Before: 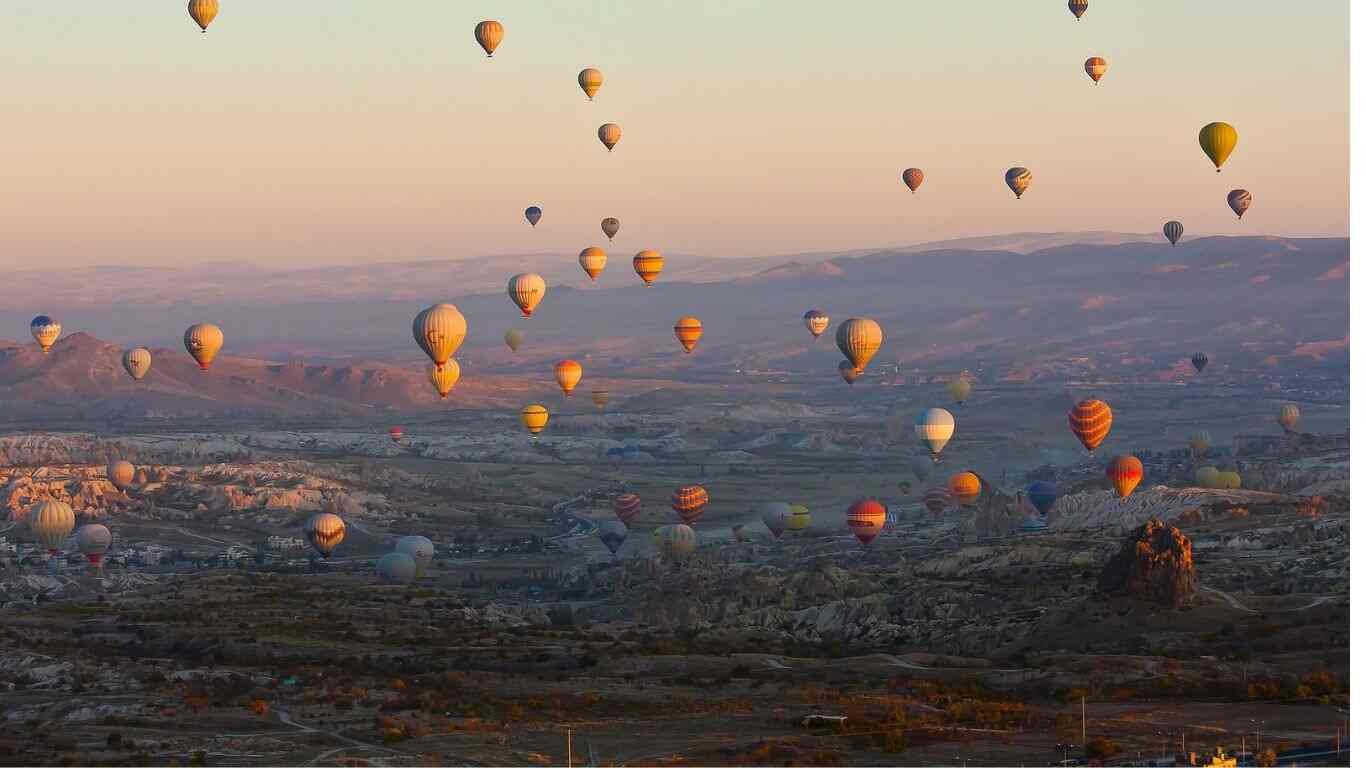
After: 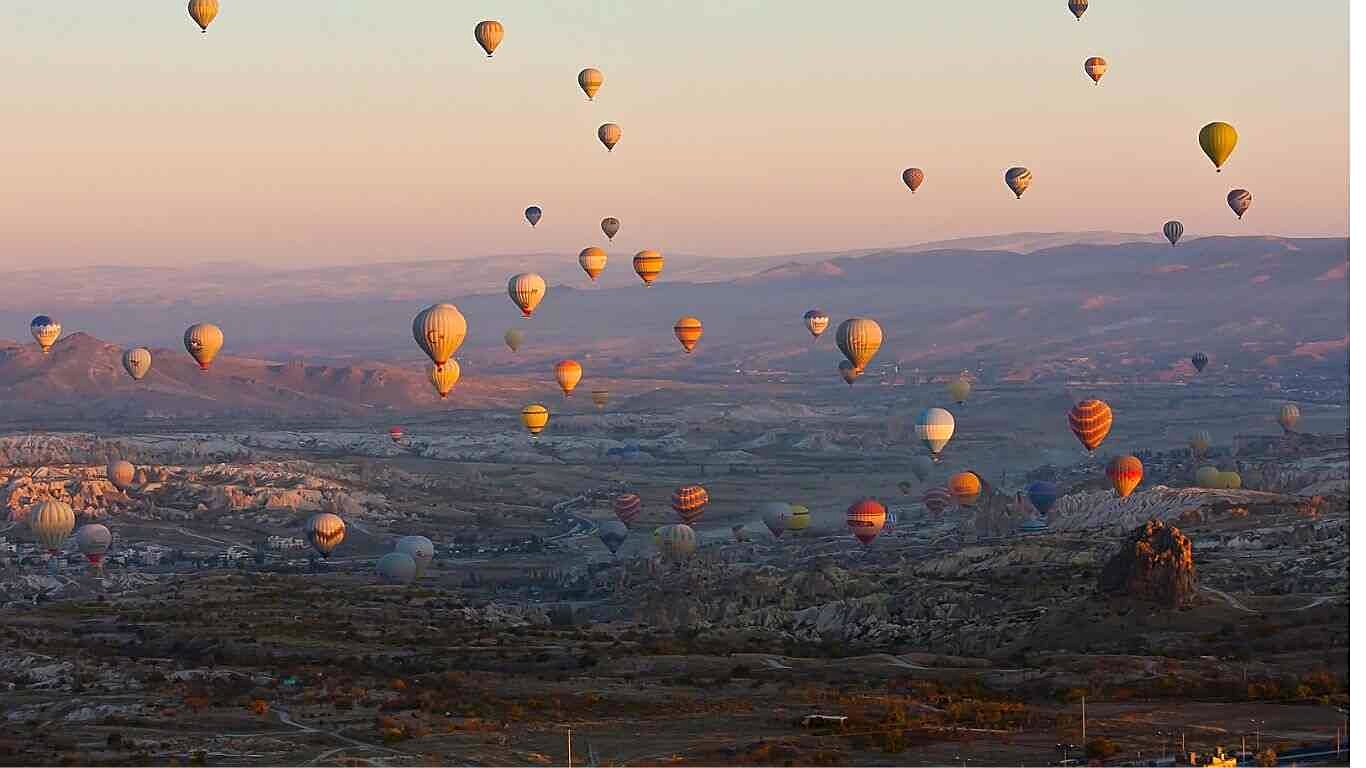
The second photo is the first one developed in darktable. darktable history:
sharpen: on, module defaults
white balance: red 1.009, blue 1.027
